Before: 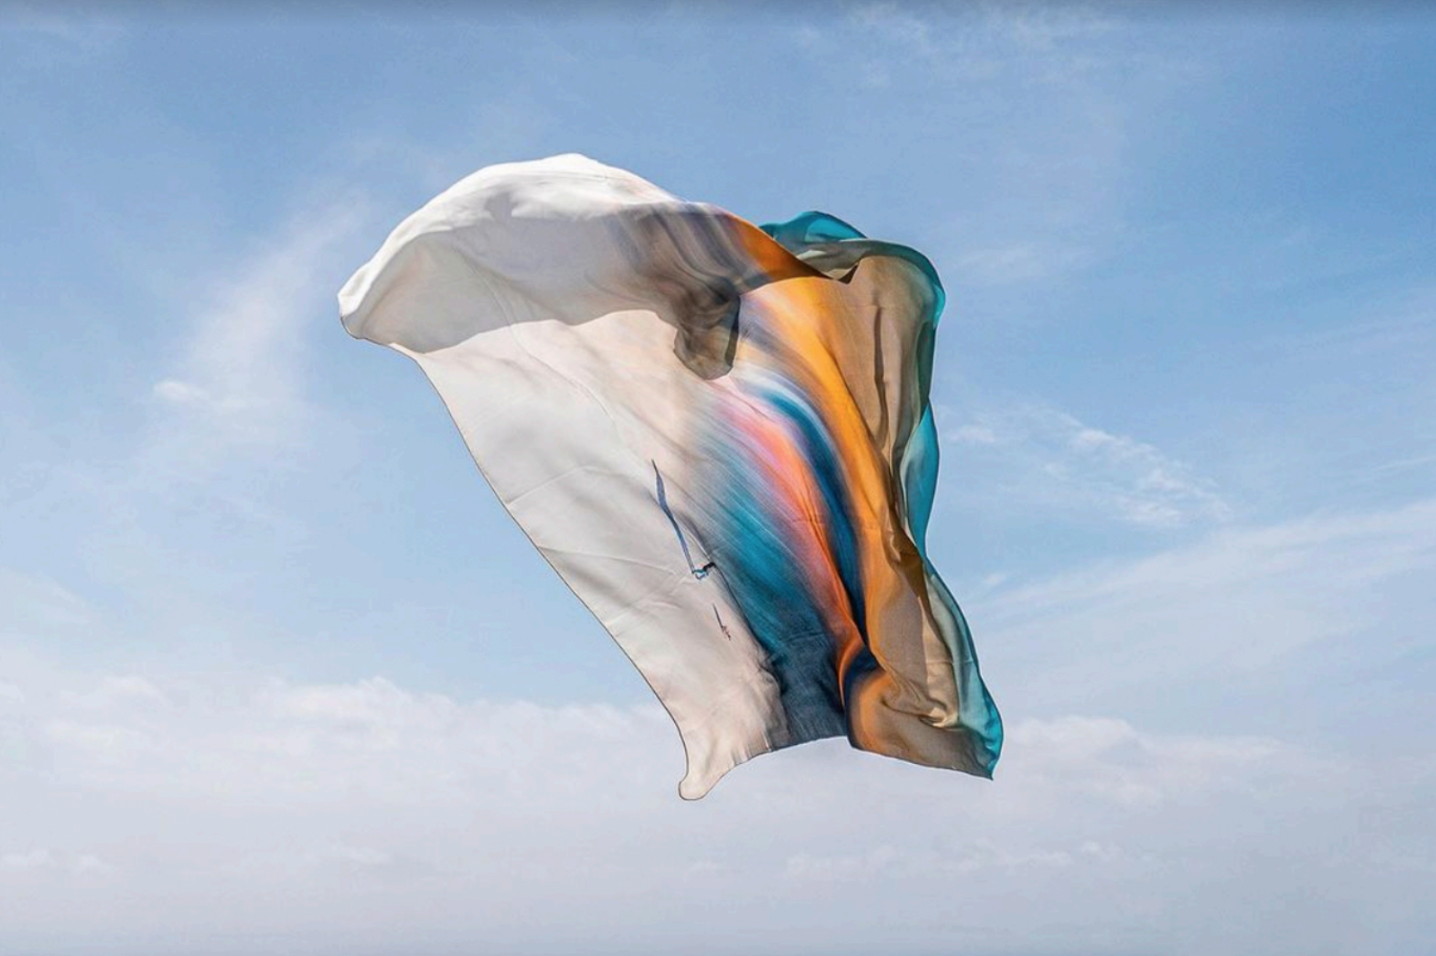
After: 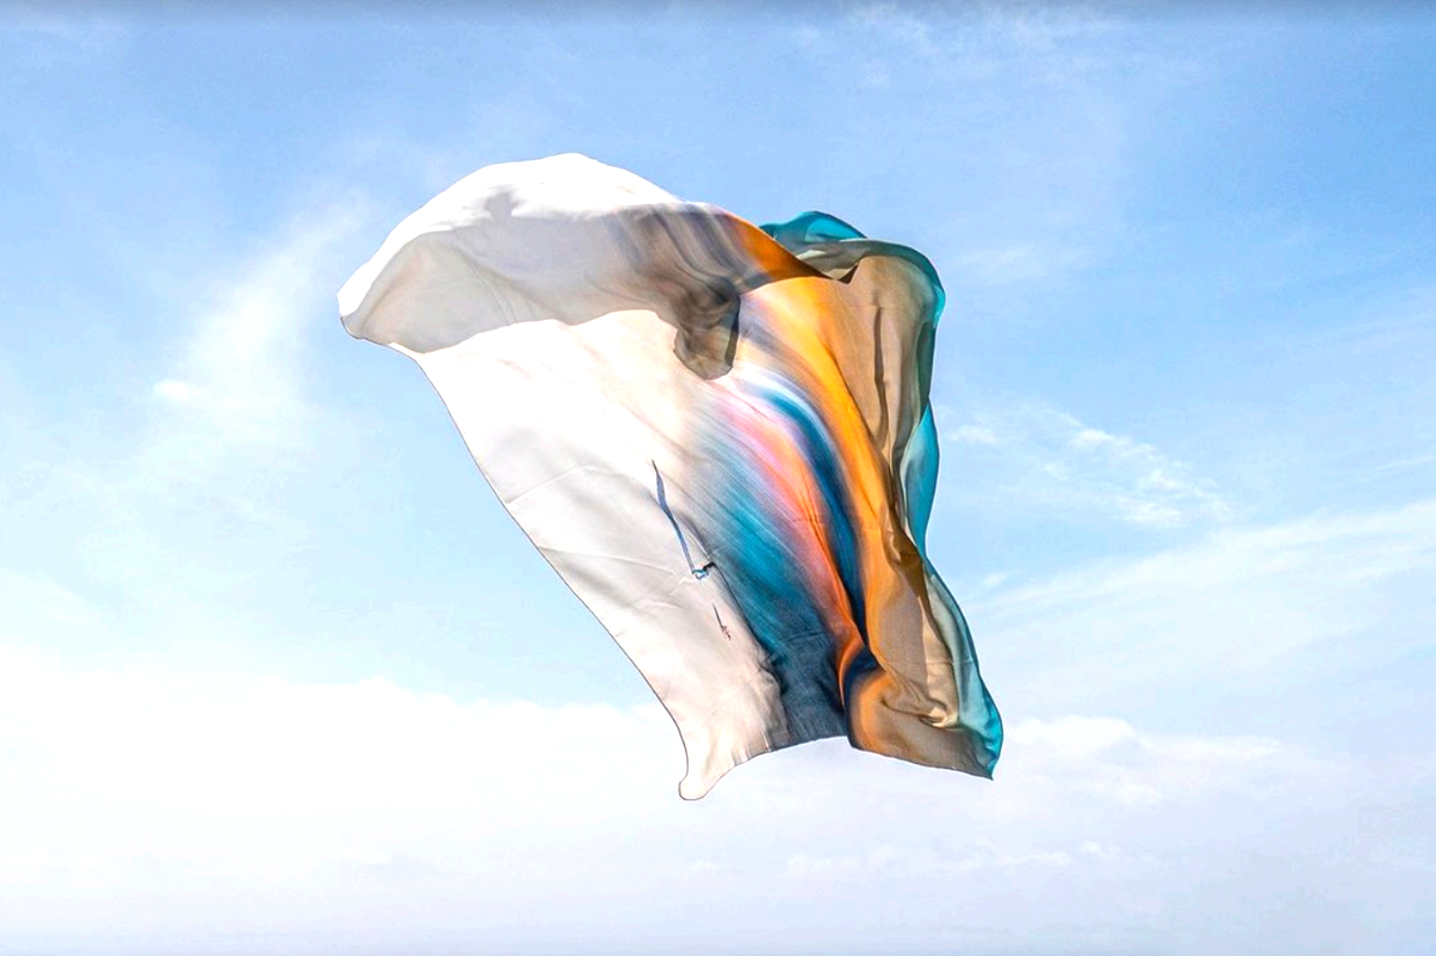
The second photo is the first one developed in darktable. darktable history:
exposure: exposure 0.426 EV, compensate highlight preservation false
levels: levels [0, 0.476, 0.951]
